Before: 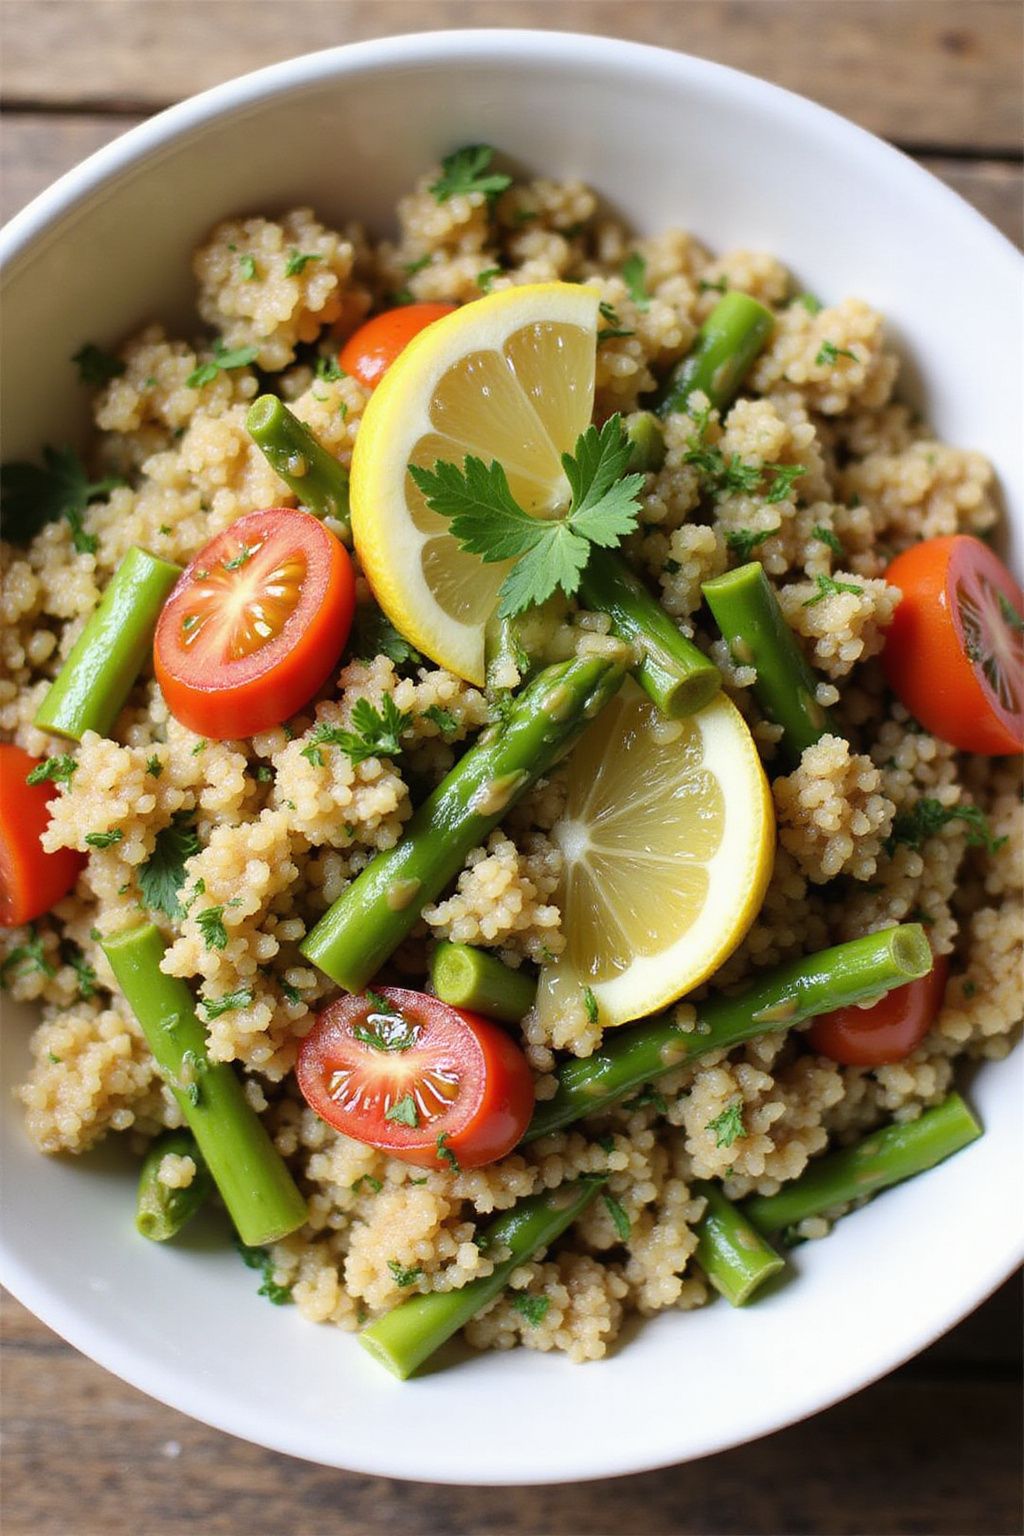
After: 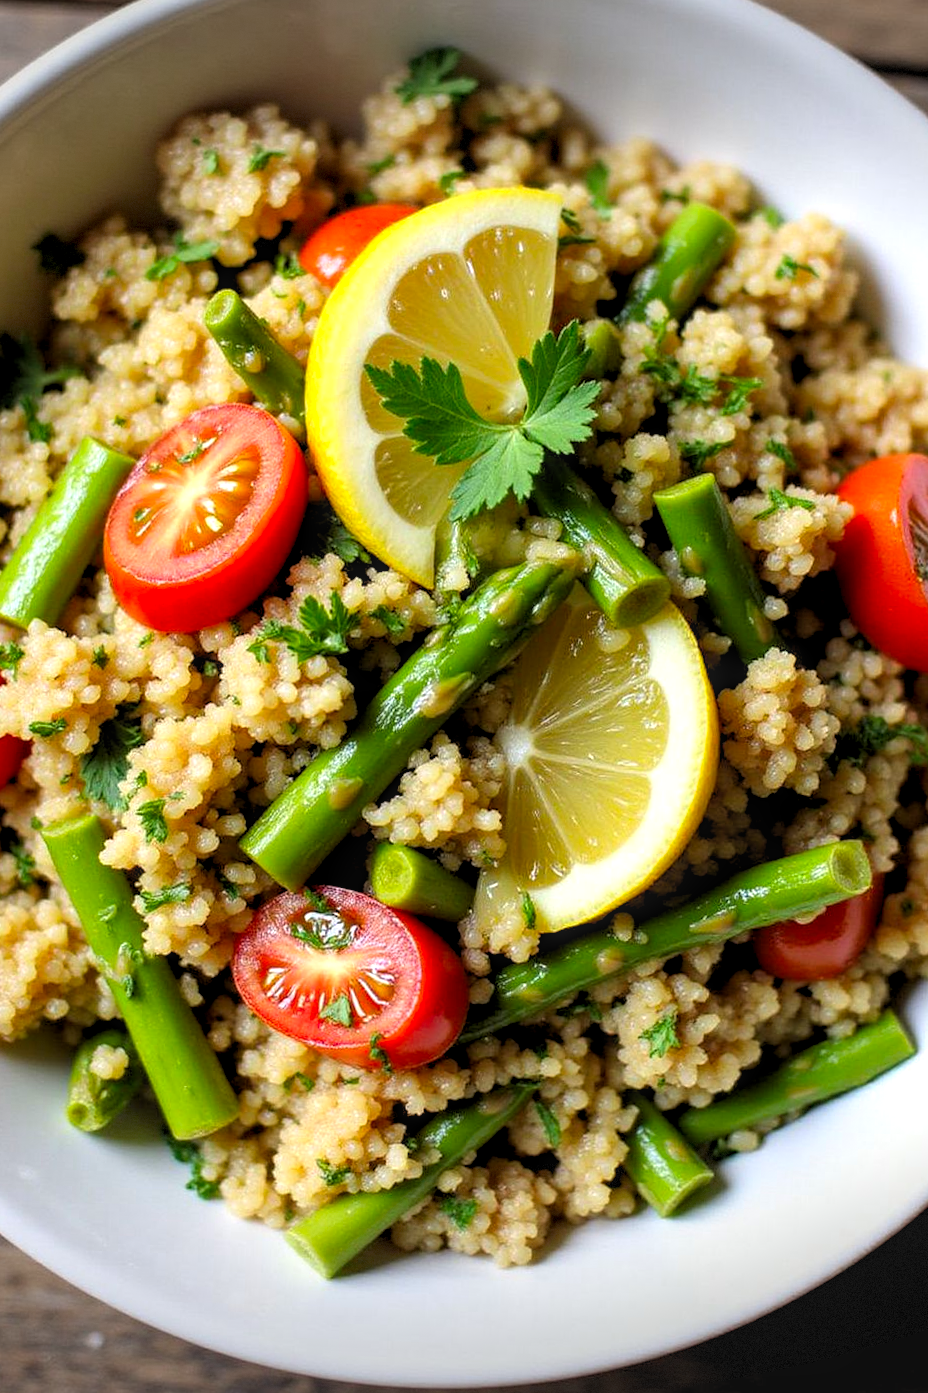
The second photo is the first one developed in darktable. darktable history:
local contrast: on, module defaults
crop and rotate: angle -1.96°, left 3.097%, top 4.154%, right 1.586%, bottom 0.529%
color correction: saturation 1.34
rgb levels: levels [[0.01, 0.419, 0.839], [0, 0.5, 1], [0, 0.5, 1]]
levels: levels [0, 0.51, 1]
vignetting: fall-off start 100%, brightness -0.406, saturation -0.3, width/height ratio 1.324, dithering 8-bit output, unbound false
